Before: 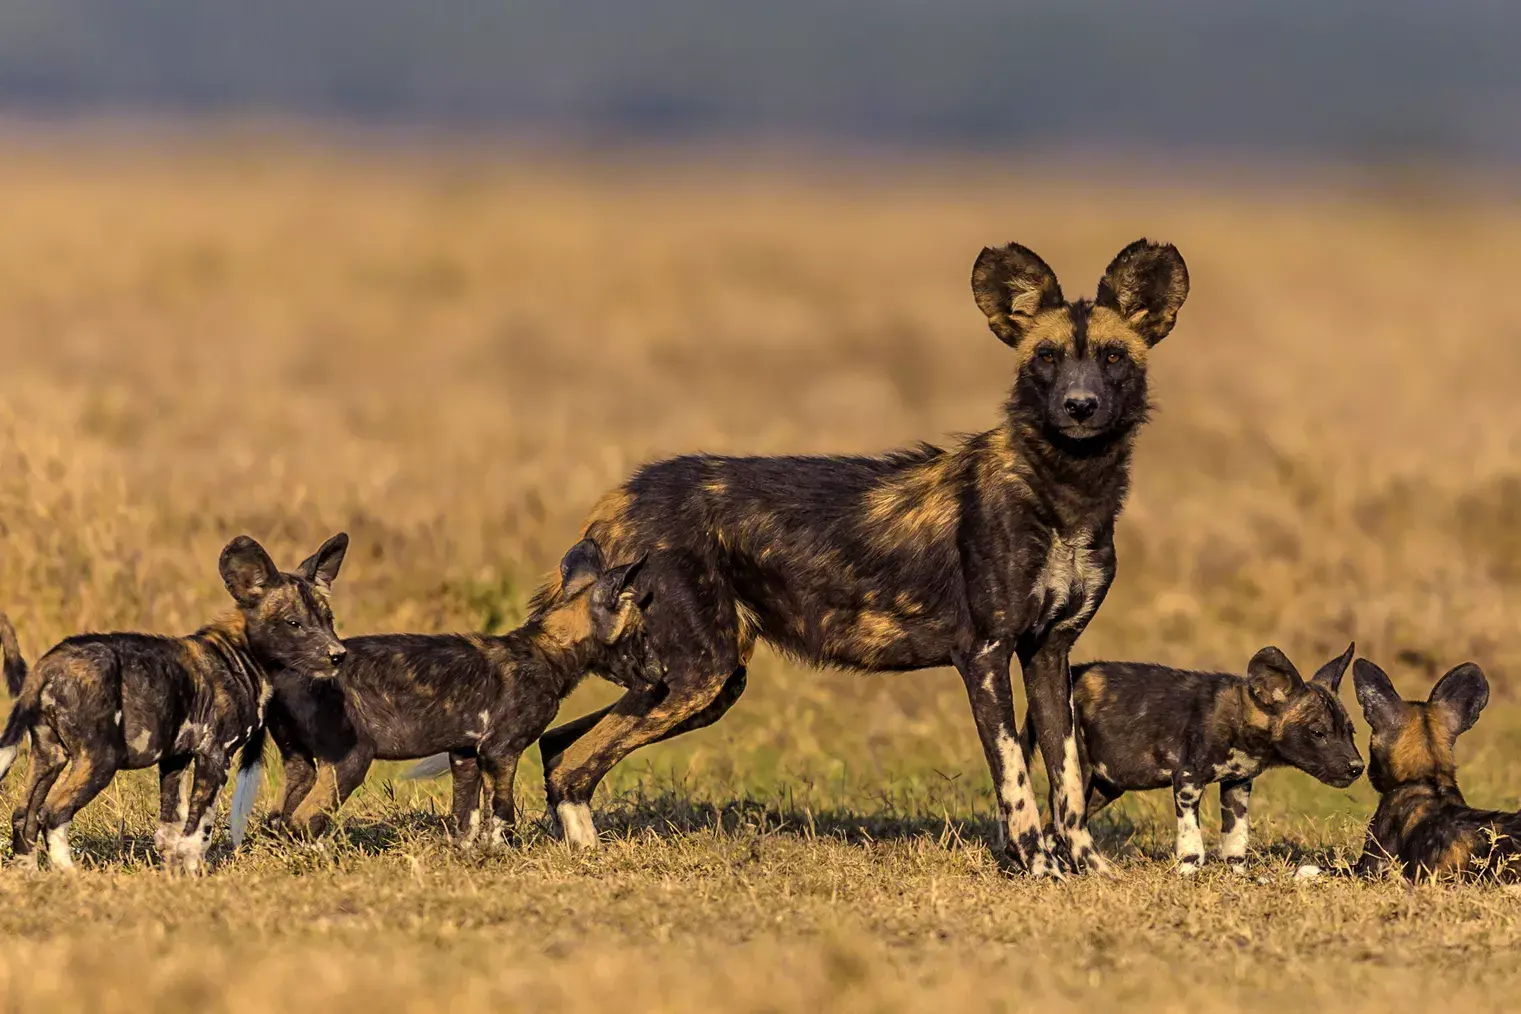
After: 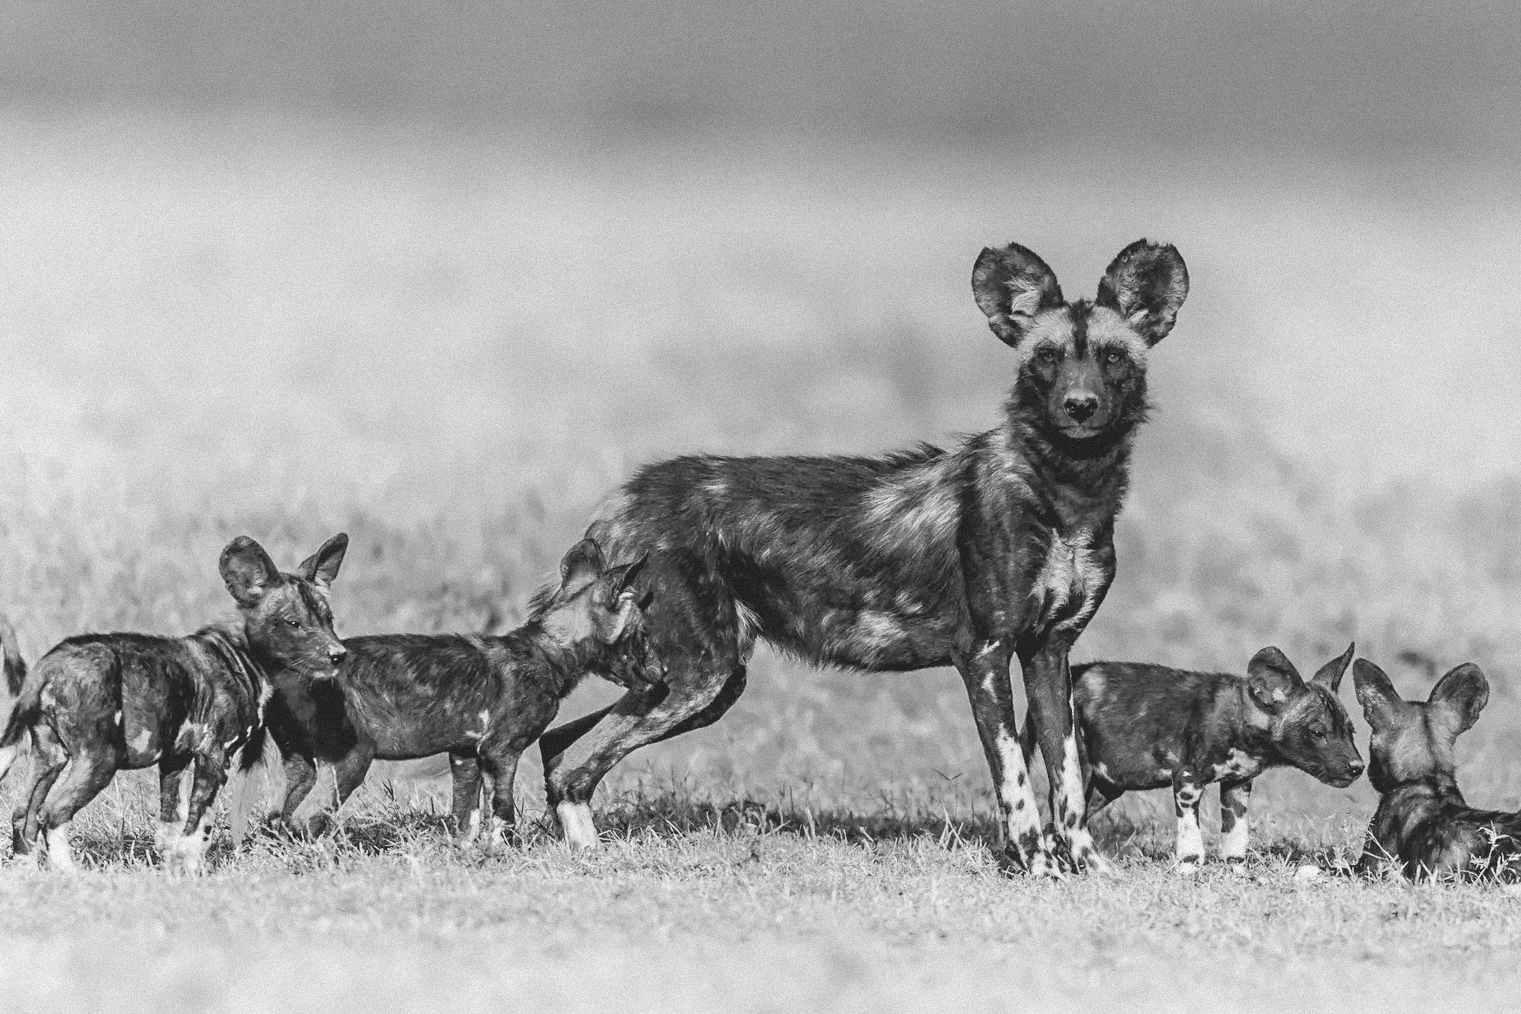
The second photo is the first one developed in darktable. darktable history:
contrast brightness saturation: contrast -0.28
exposure: compensate highlight preservation false
tone curve: curves: ch0 [(0, 0) (0.004, 0.001) (0.133, 0.132) (0.325, 0.395) (0.455, 0.565) (0.832, 0.925) (1, 1)], color space Lab, linked channels, preserve colors none
monochrome: on, module defaults
shadows and highlights: shadows -90, highlights 90, soften with gaussian
grain: mid-tones bias 0%
contrast equalizer: y [[0.526, 0.53, 0.532, 0.532, 0.53, 0.525], [0.5 ×6], [0.5 ×6], [0 ×6], [0 ×6]]
color correction: highlights a* -14.62, highlights b* -16.22, shadows a* 10.12, shadows b* 29.4
